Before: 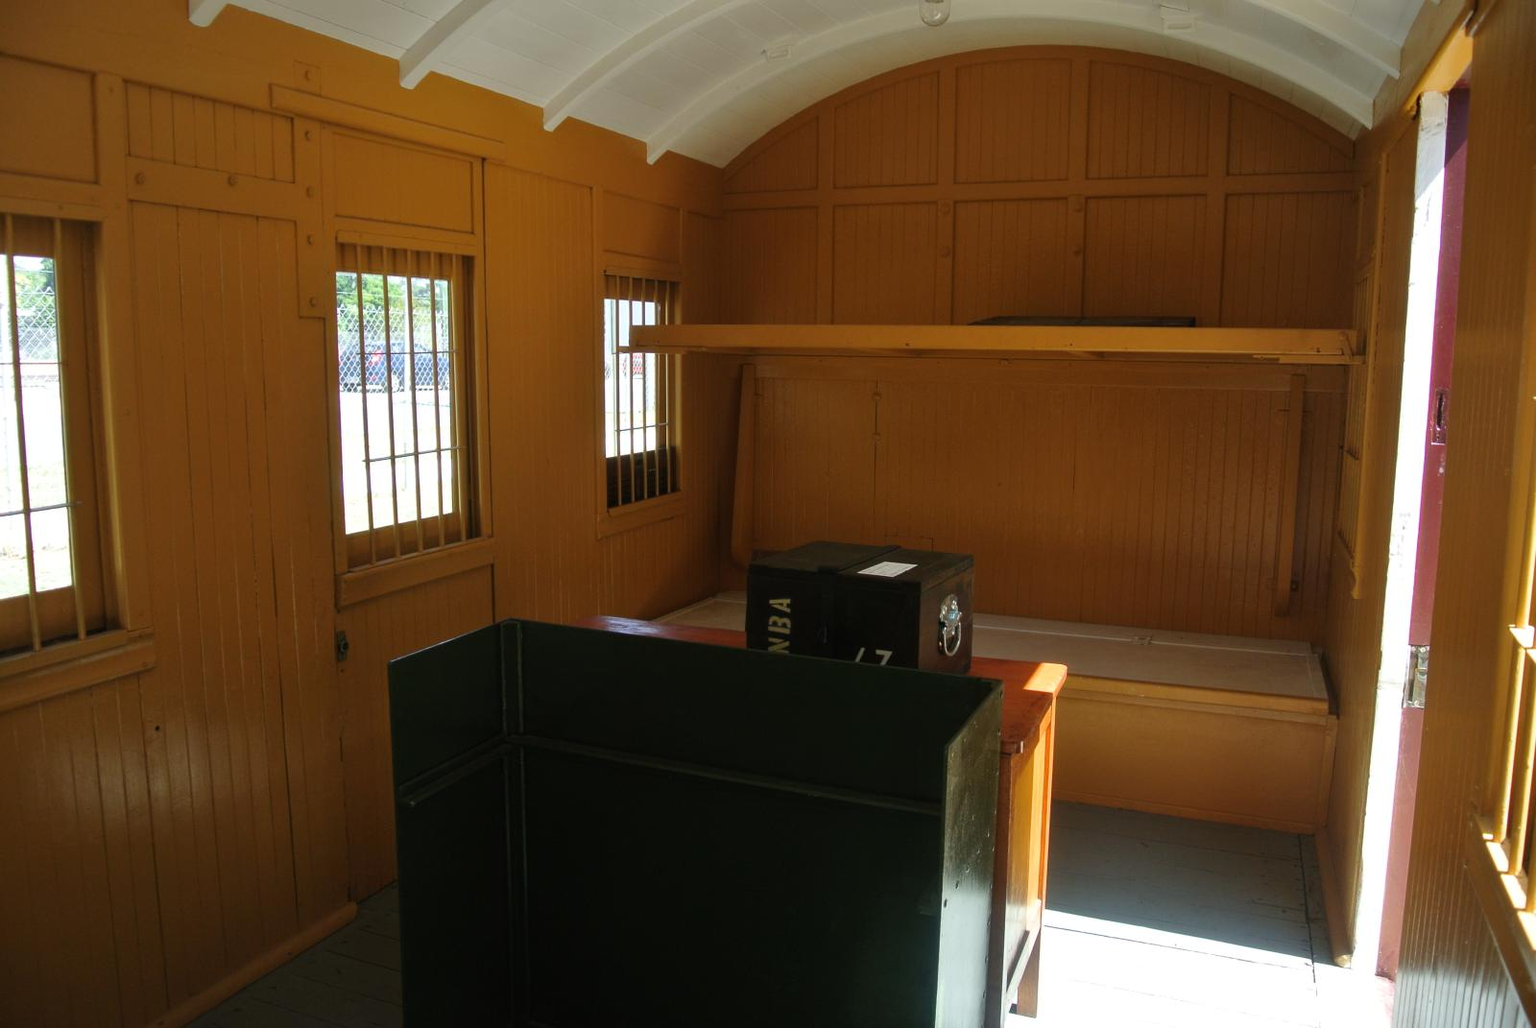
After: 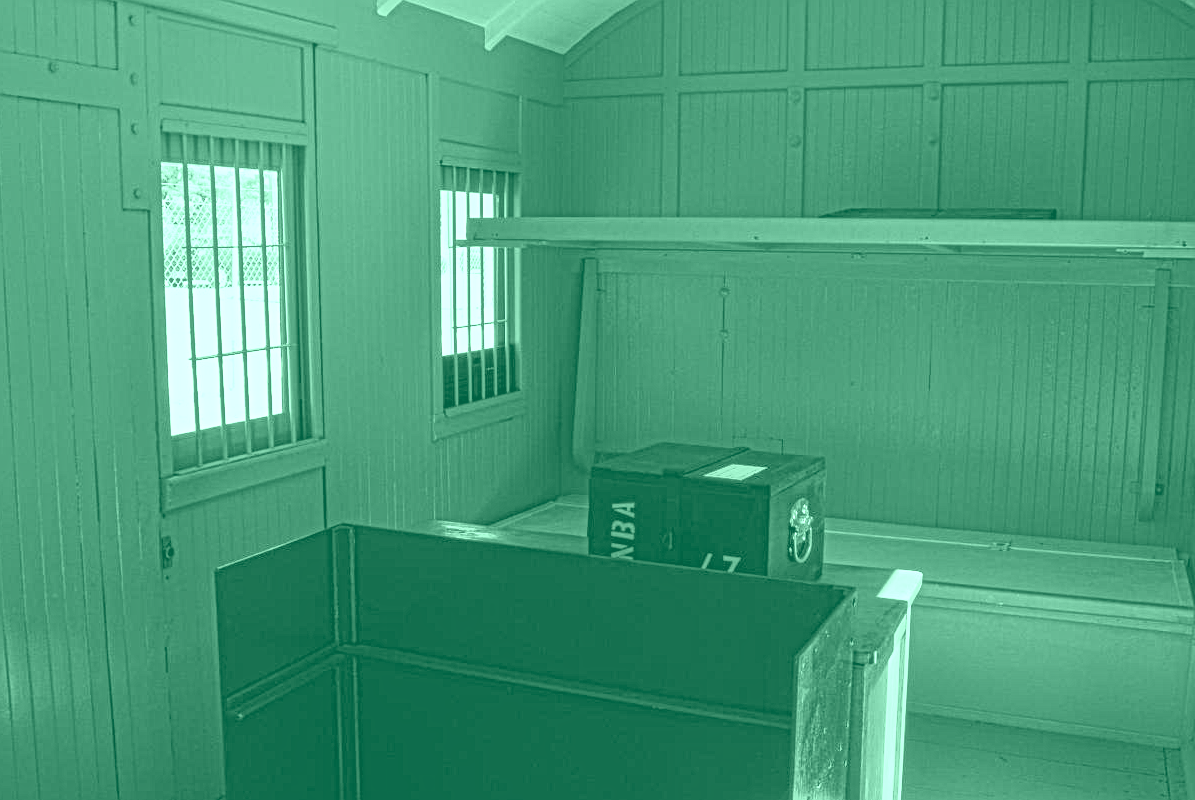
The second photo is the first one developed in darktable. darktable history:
local contrast: mode bilateral grid, contrast 20, coarseness 3, detail 300%, midtone range 0.2
crop and rotate: left 11.831%, top 11.346%, right 13.429%, bottom 13.899%
colorize: hue 147.6°, saturation 65%, lightness 21.64%
exposure: black level correction 0, exposure 1.675 EV, compensate exposure bias true, compensate highlight preservation false
